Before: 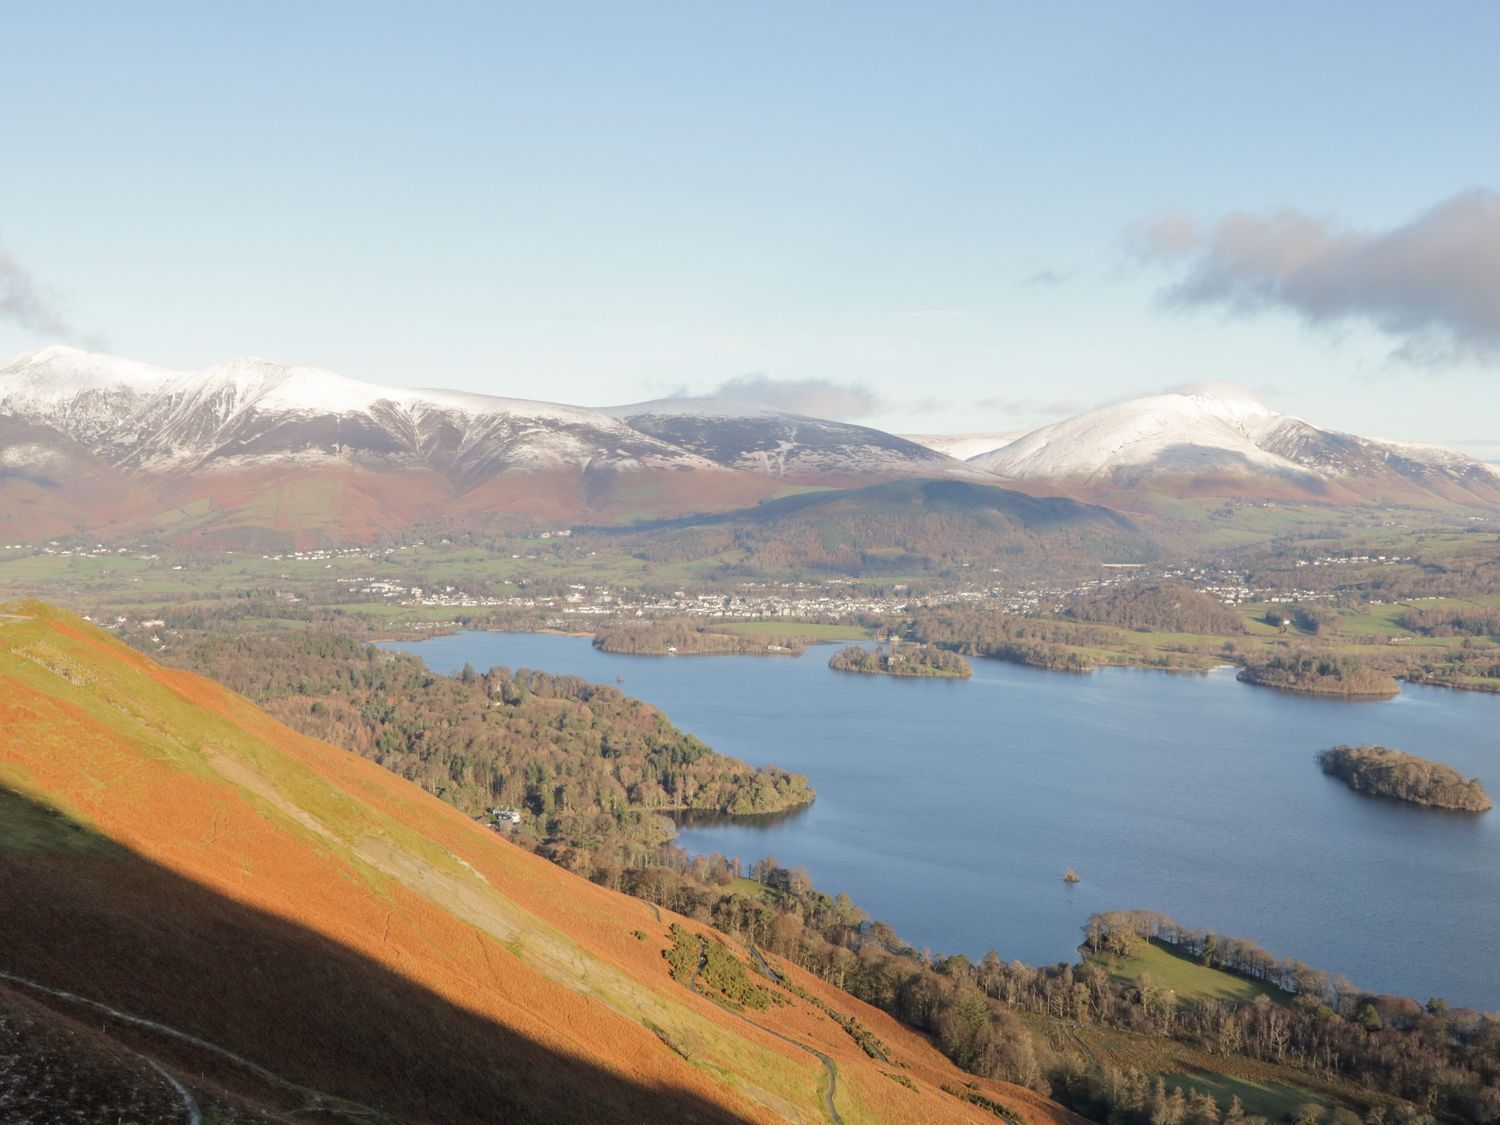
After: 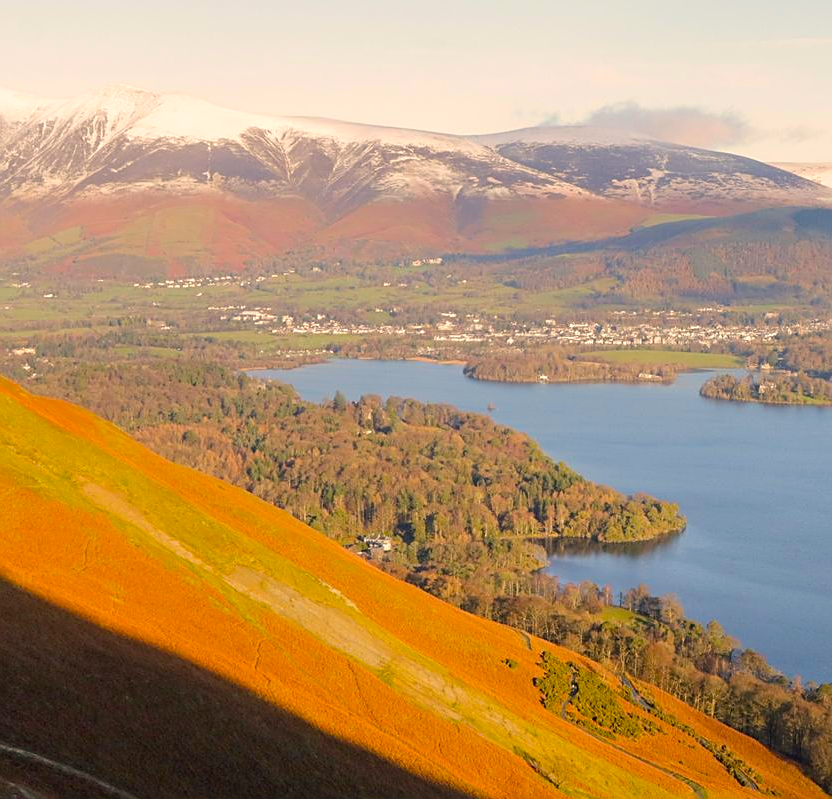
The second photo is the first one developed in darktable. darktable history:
crop: left 8.63%, top 24.235%, right 34.99%, bottom 4.695%
sharpen: on, module defaults
color balance rgb: power › hue 308.48°, highlights gain › chroma 3.072%, highlights gain › hue 77.55°, linear chroma grading › global chroma 14.943%, perceptual saturation grading › global saturation 19.84%, global vibrance 20%
color correction: highlights a* 7.85, highlights b* 4.42
